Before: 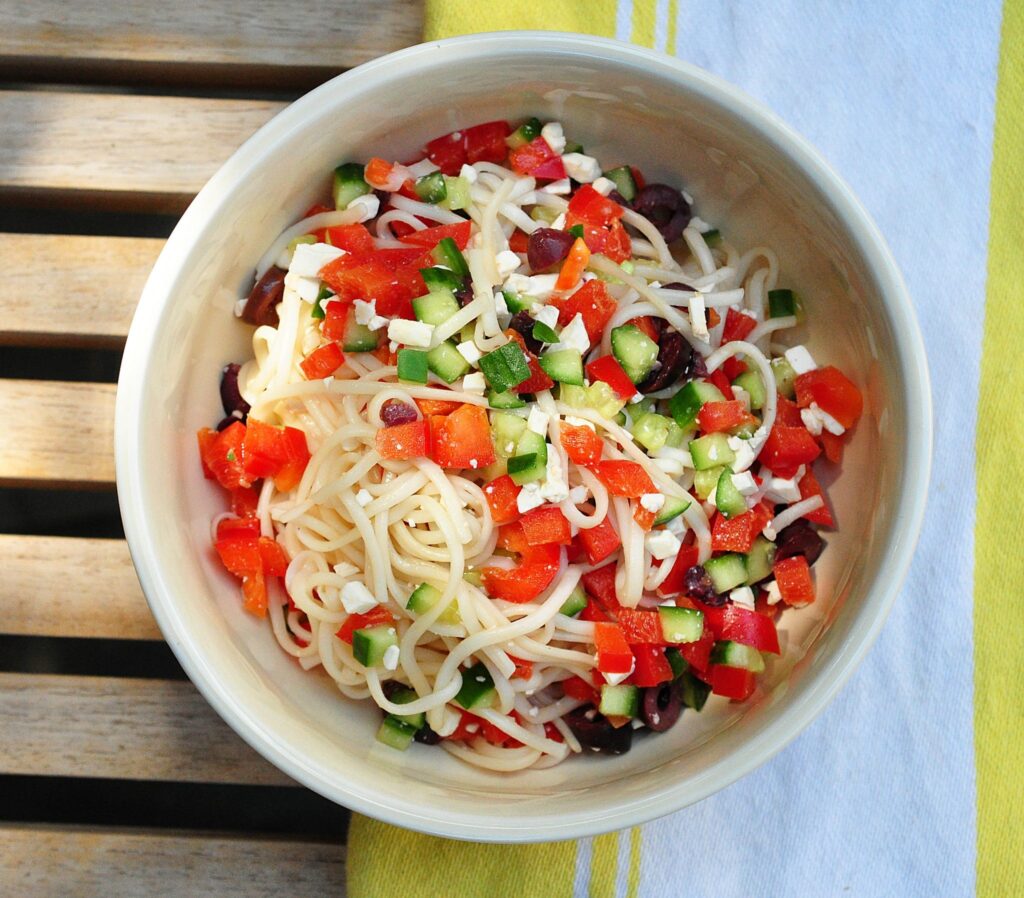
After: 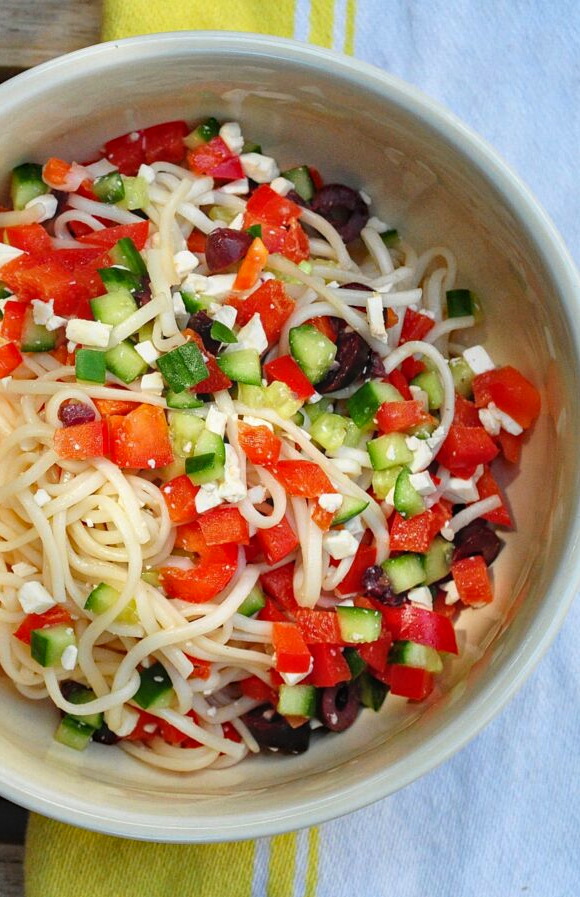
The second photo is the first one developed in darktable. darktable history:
crop: left 31.458%, top 0%, right 11.876%
local contrast: detail 110%
haze removal: compatibility mode true, adaptive false
